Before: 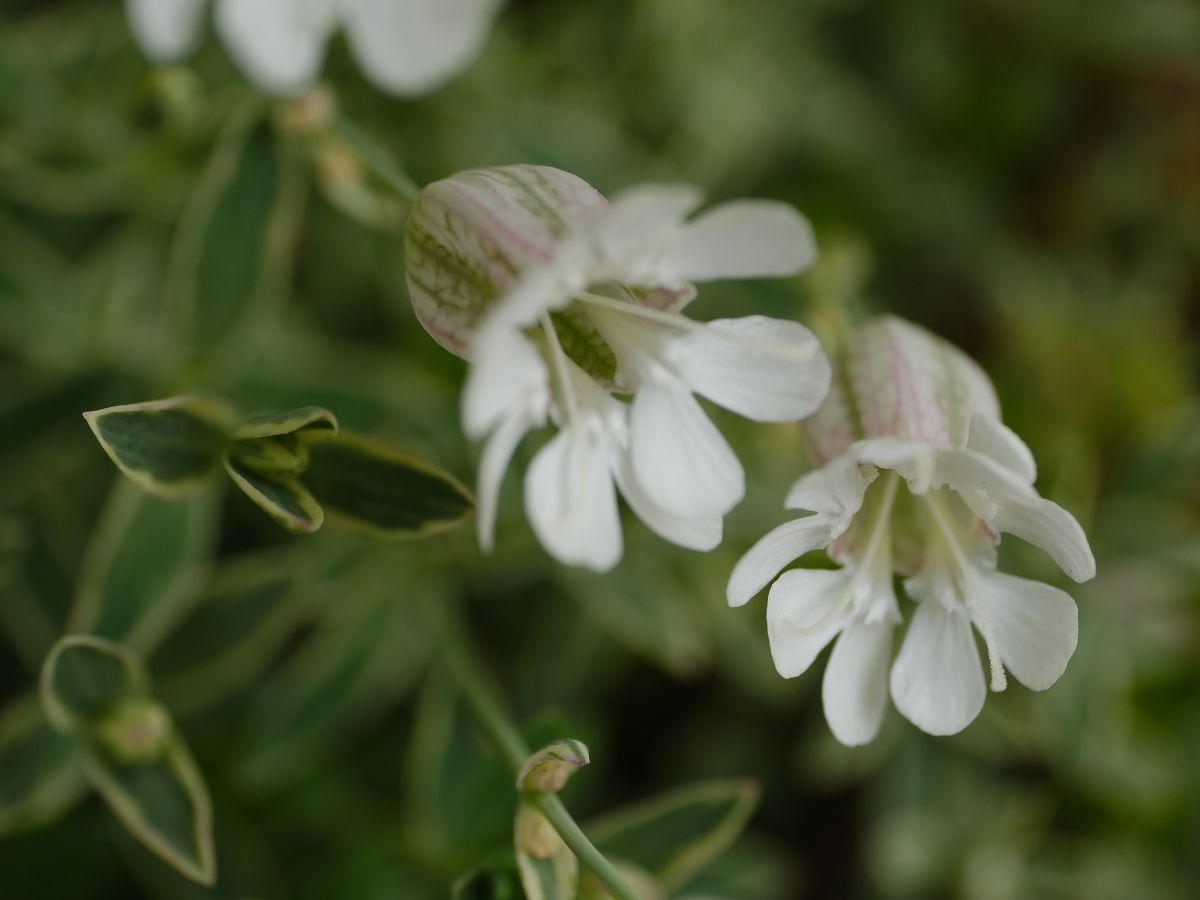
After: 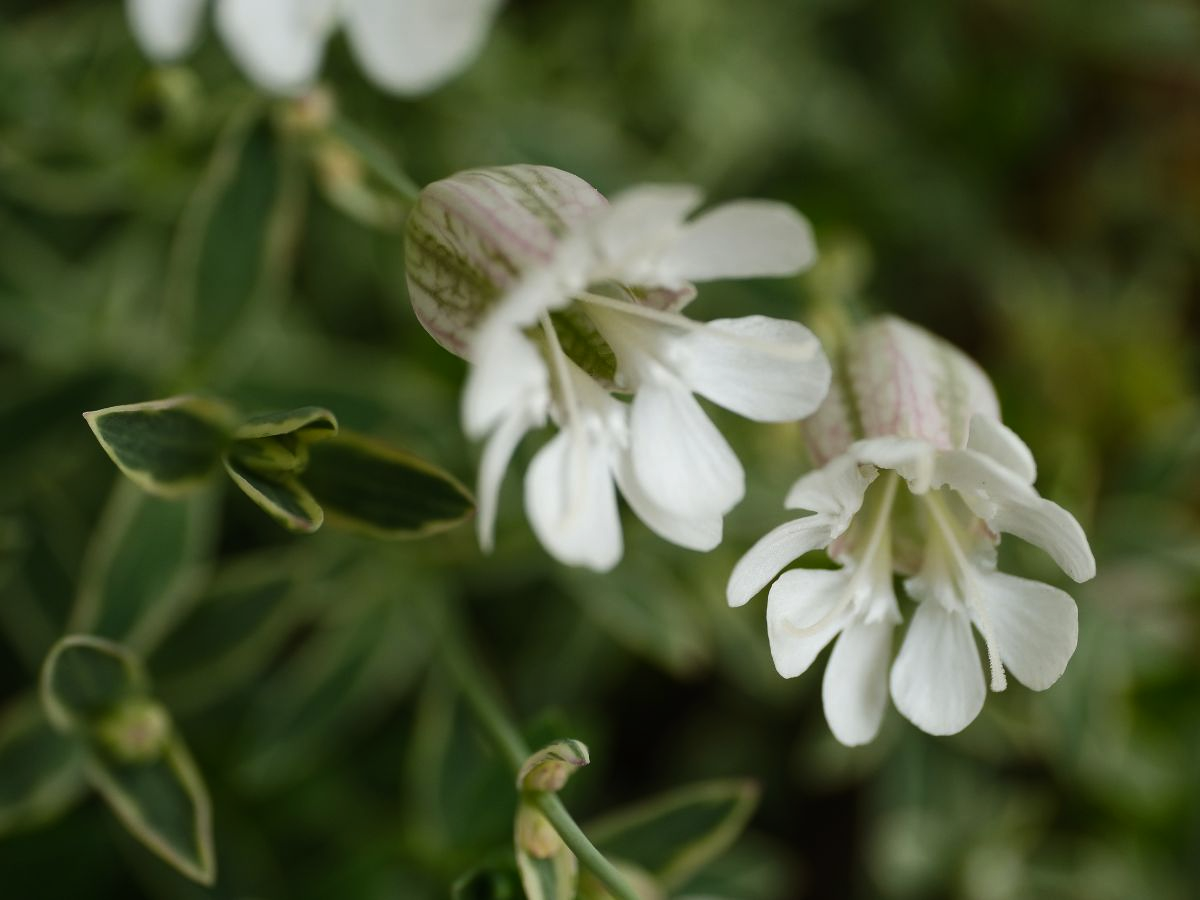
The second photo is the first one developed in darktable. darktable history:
vibrance: on, module defaults
tone equalizer: -8 EV -0.417 EV, -7 EV -0.389 EV, -6 EV -0.333 EV, -5 EV -0.222 EV, -3 EV 0.222 EV, -2 EV 0.333 EV, -1 EV 0.389 EV, +0 EV 0.417 EV, edges refinement/feathering 500, mask exposure compensation -1.57 EV, preserve details no
